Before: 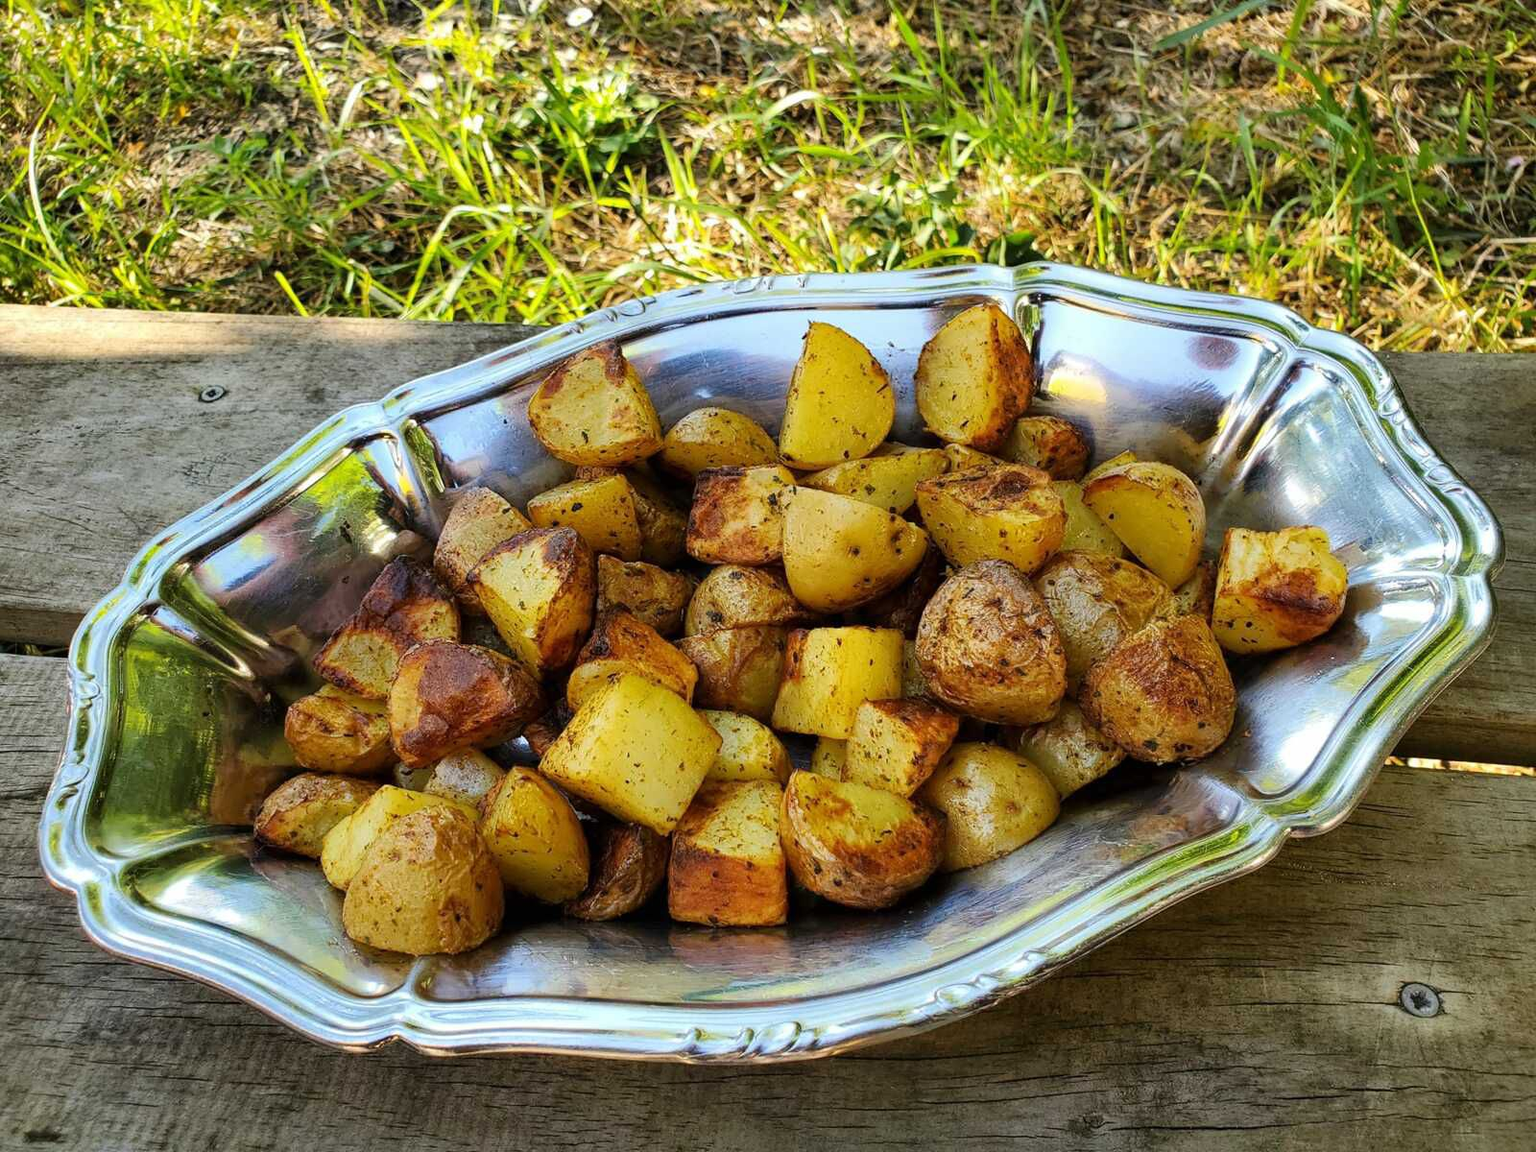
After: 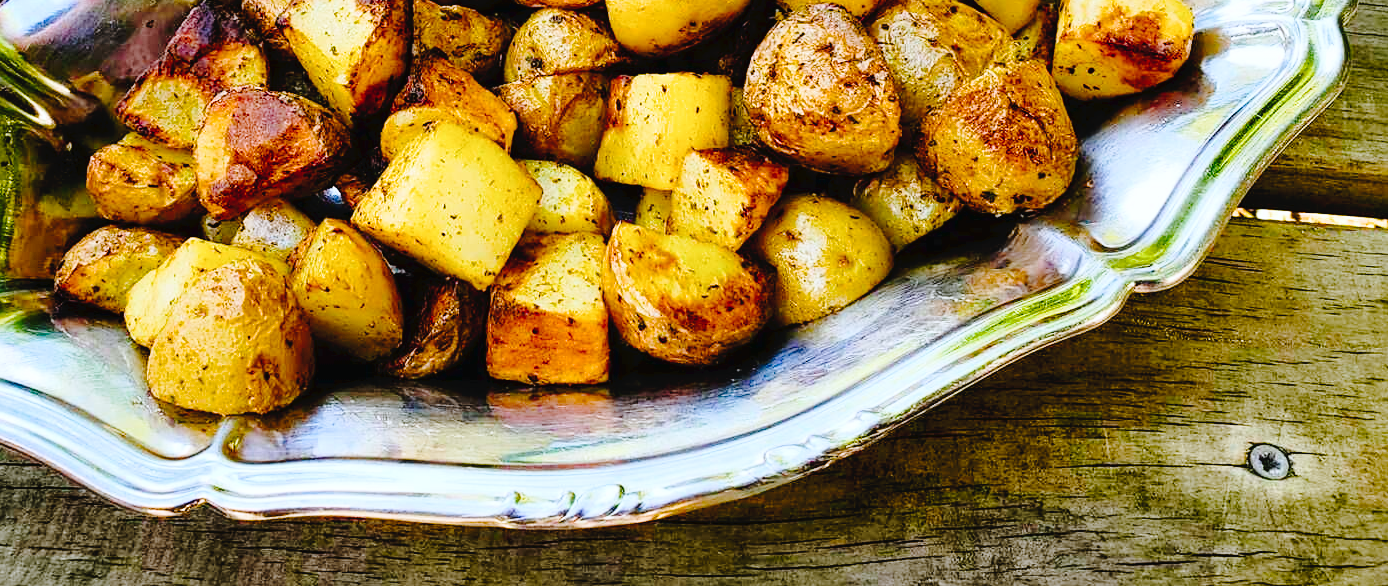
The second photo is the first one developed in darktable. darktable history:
sharpen: amount 0.202
color correction: highlights a* -0.113, highlights b* -5.87, shadows a* -0.145, shadows b* -0.115
crop and rotate: left 13.235%, top 48.368%, bottom 2.754%
filmic rgb: black relative exposure -7.96 EV, white relative exposure 4.02 EV, threshold 3.01 EV, hardness 4.14, iterations of high-quality reconstruction 0, enable highlight reconstruction true
color balance rgb: shadows lift › luminance -20.098%, perceptual saturation grading › global saturation 13.549%, perceptual saturation grading › highlights -30.163%, perceptual saturation grading › shadows 51.5%, perceptual brilliance grading › global brilliance 30.748%, global vibrance 14.636%
tone curve: curves: ch0 [(0, 0) (0.003, 0.03) (0.011, 0.032) (0.025, 0.035) (0.044, 0.038) (0.069, 0.041) (0.1, 0.058) (0.136, 0.091) (0.177, 0.133) (0.224, 0.181) (0.277, 0.268) (0.335, 0.363) (0.399, 0.461) (0.468, 0.554) (0.543, 0.633) (0.623, 0.709) (0.709, 0.784) (0.801, 0.869) (0.898, 0.938) (1, 1)], preserve colors none
